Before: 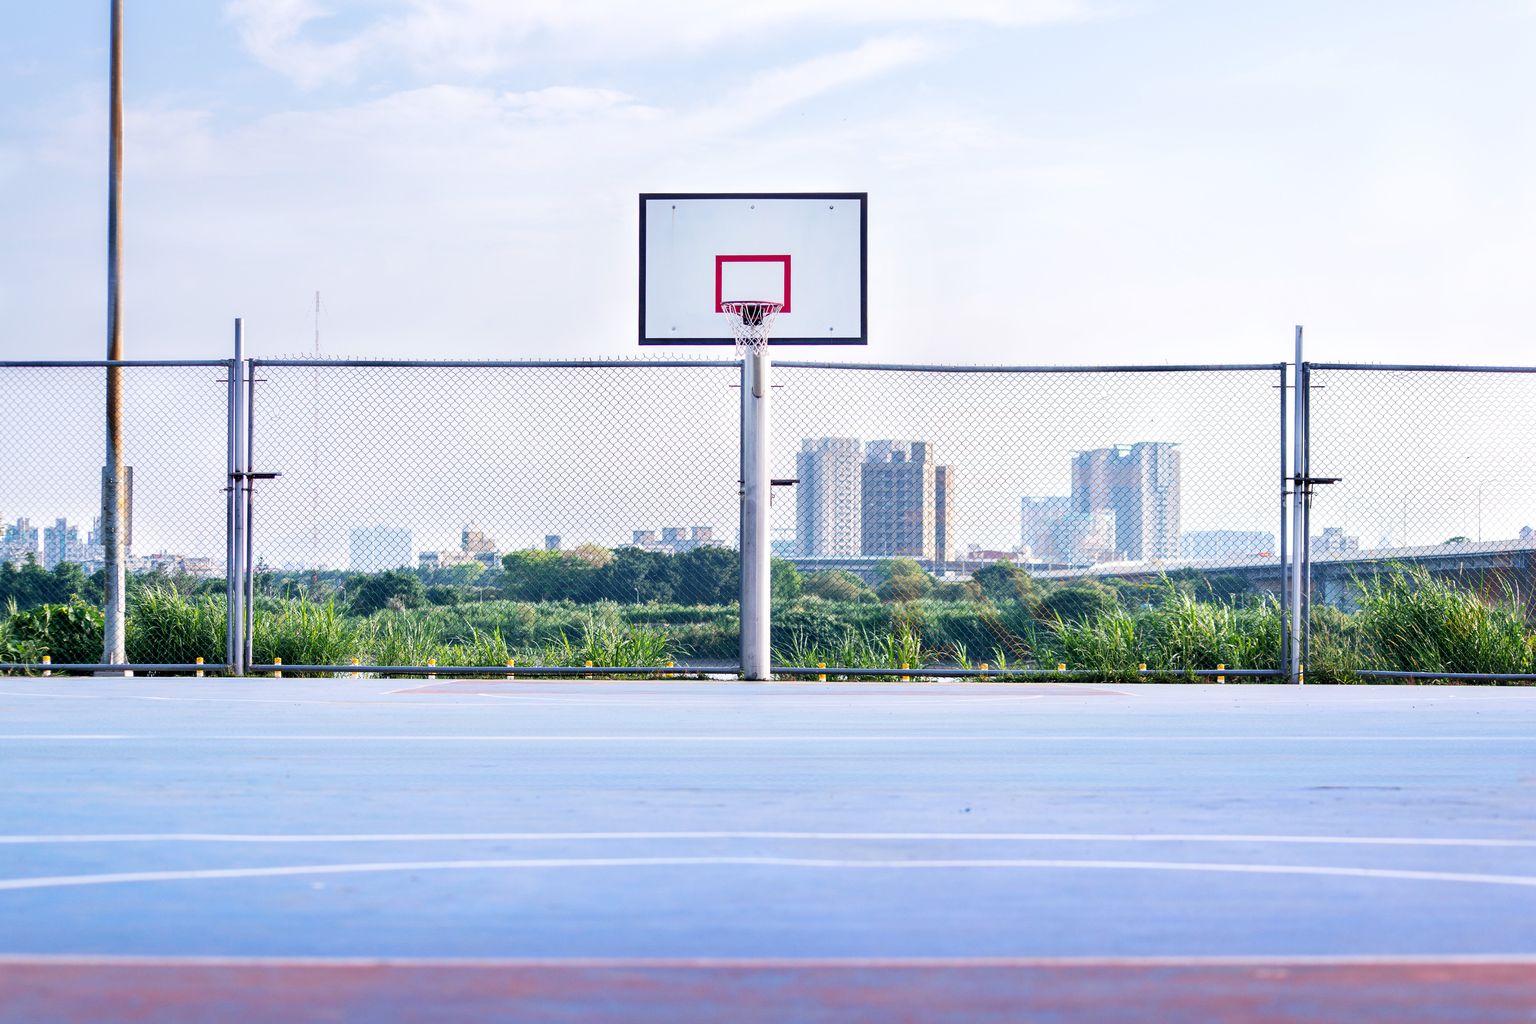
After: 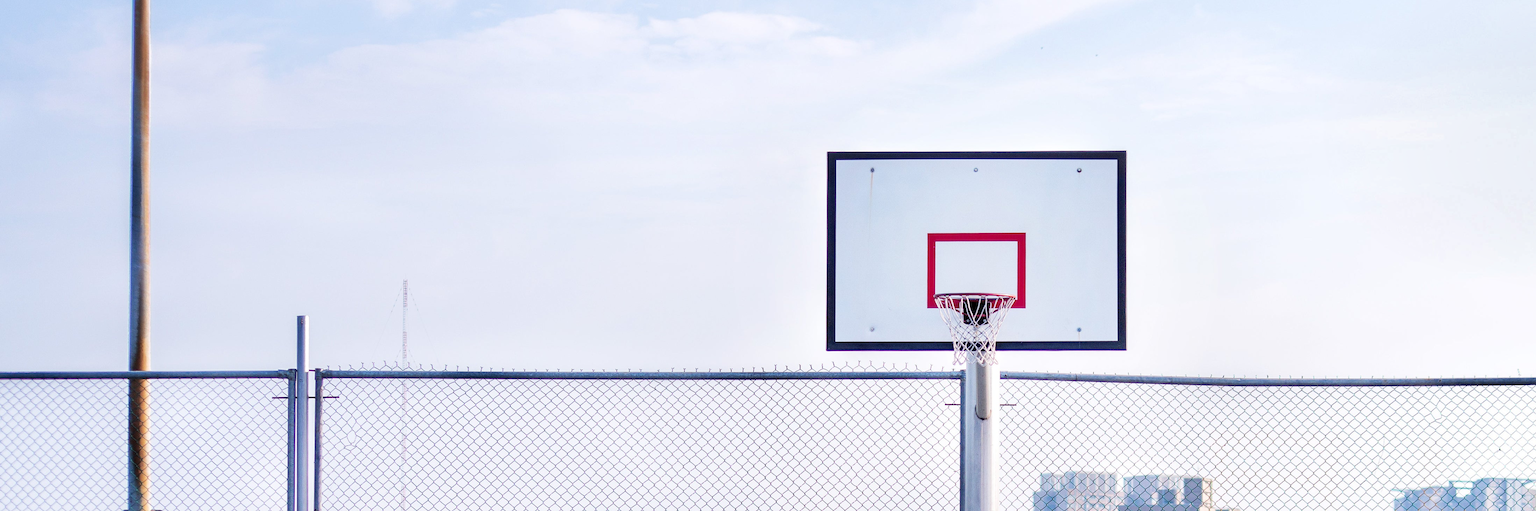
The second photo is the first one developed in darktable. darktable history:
shadows and highlights: radius 331.84, shadows 53.55, highlights -100, compress 94.63%, highlights color adjustment 73.23%, soften with gaussian
crop: left 0.579%, top 7.627%, right 23.167%, bottom 54.275%
